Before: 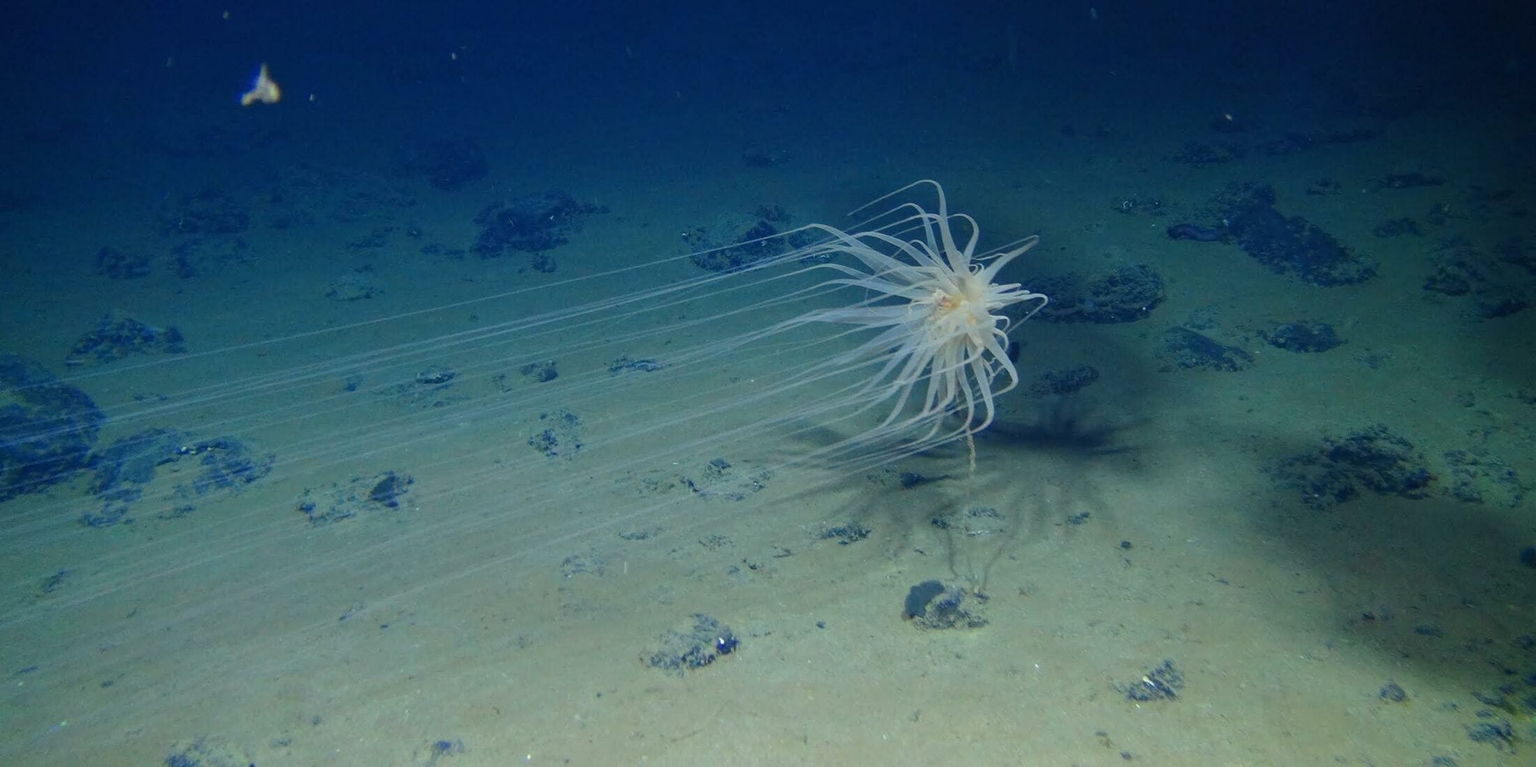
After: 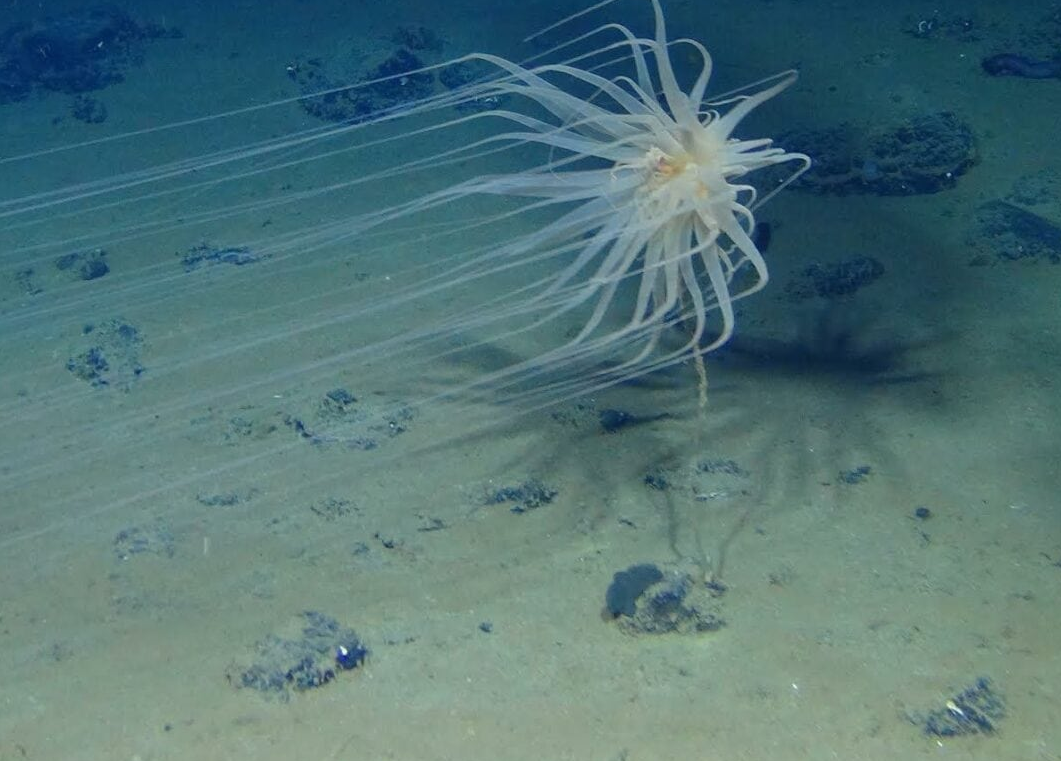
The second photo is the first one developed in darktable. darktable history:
crop: left 31.399%, top 24.339%, right 20.333%, bottom 6.319%
